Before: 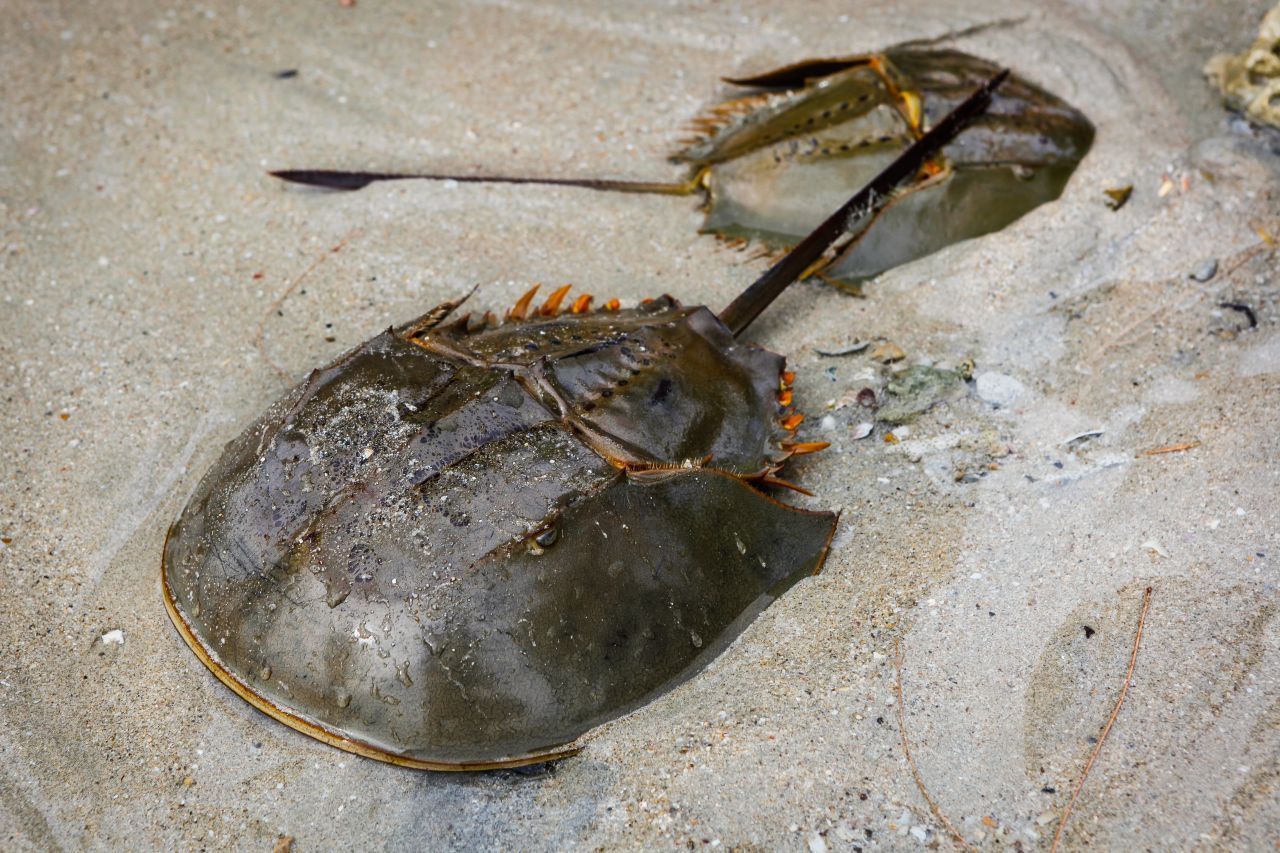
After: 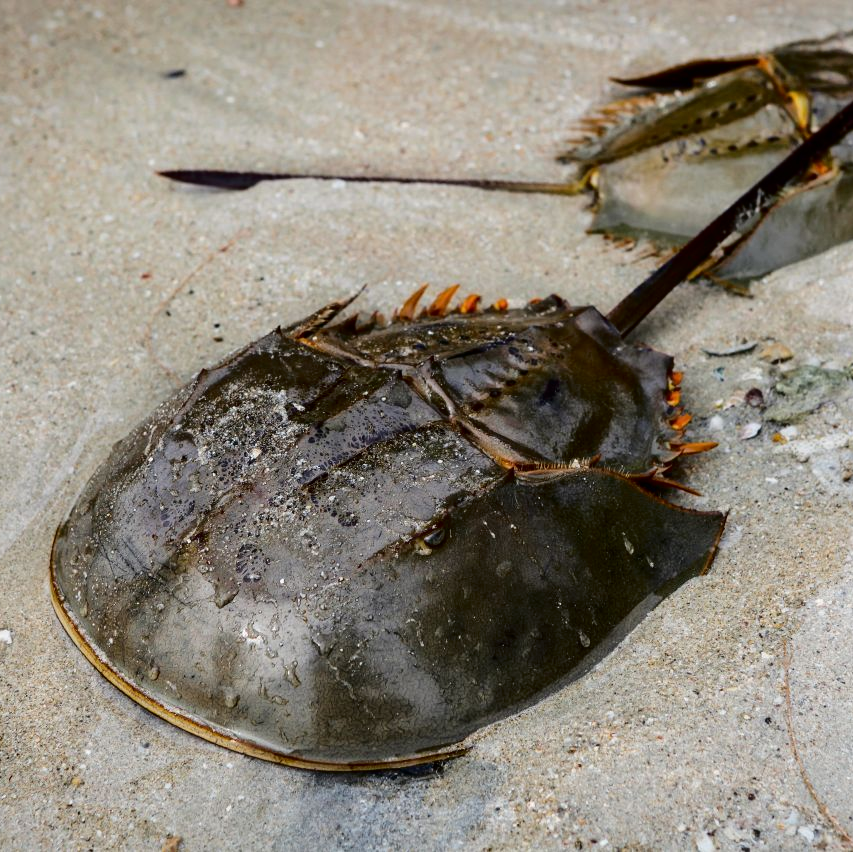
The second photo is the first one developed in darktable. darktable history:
crop and rotate: left 8.786%, right 24.548%
fill light: exposure -2 EV, width 8.6
